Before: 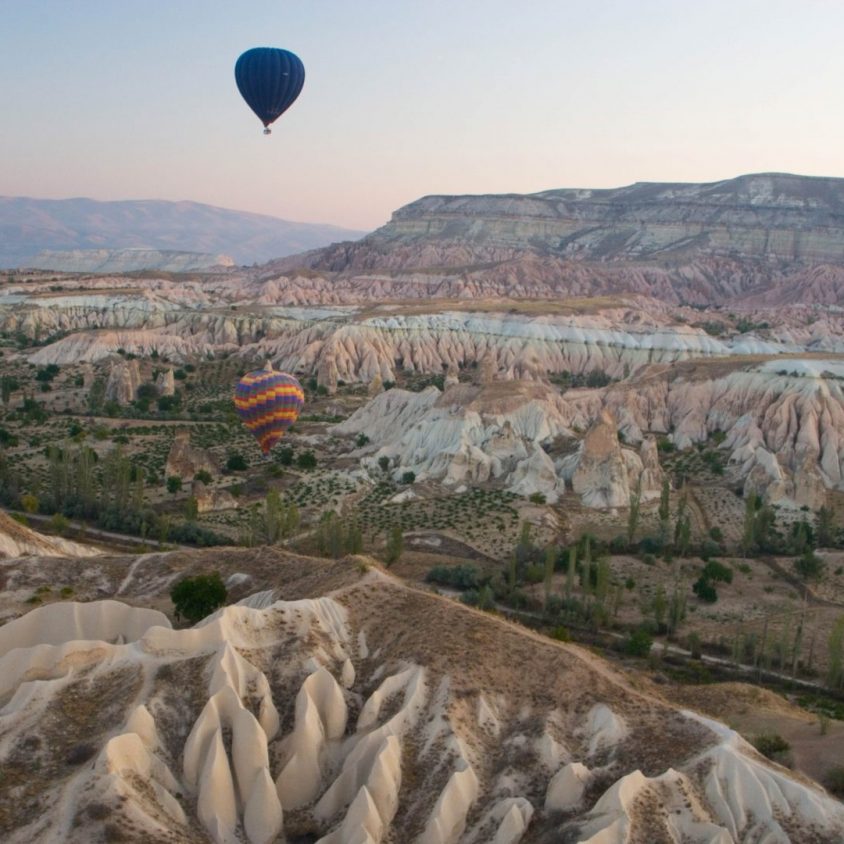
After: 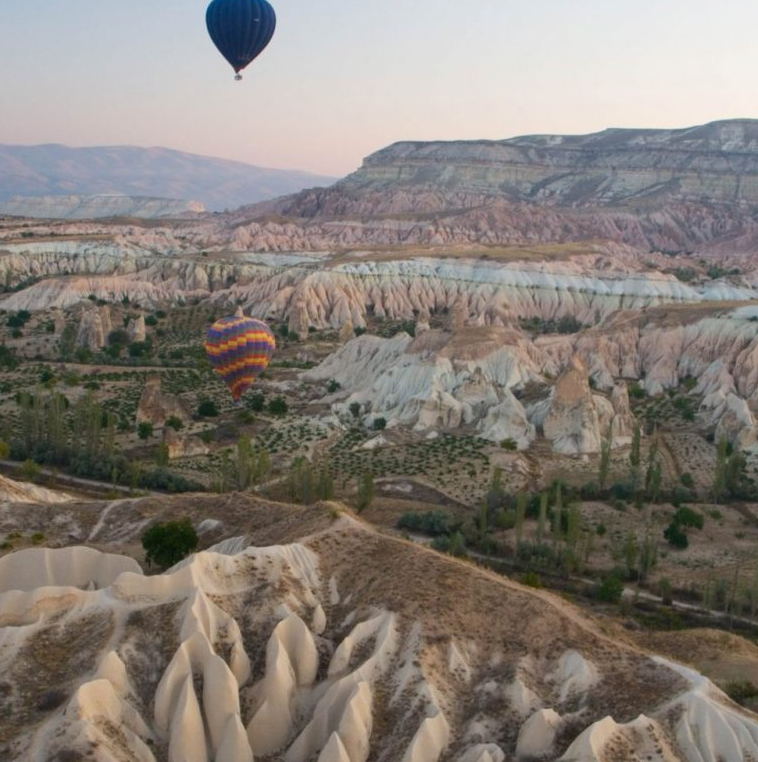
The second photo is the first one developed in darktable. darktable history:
crop: left 3.446%, top 6.429%, right 6.653%, bottom 3.242%
